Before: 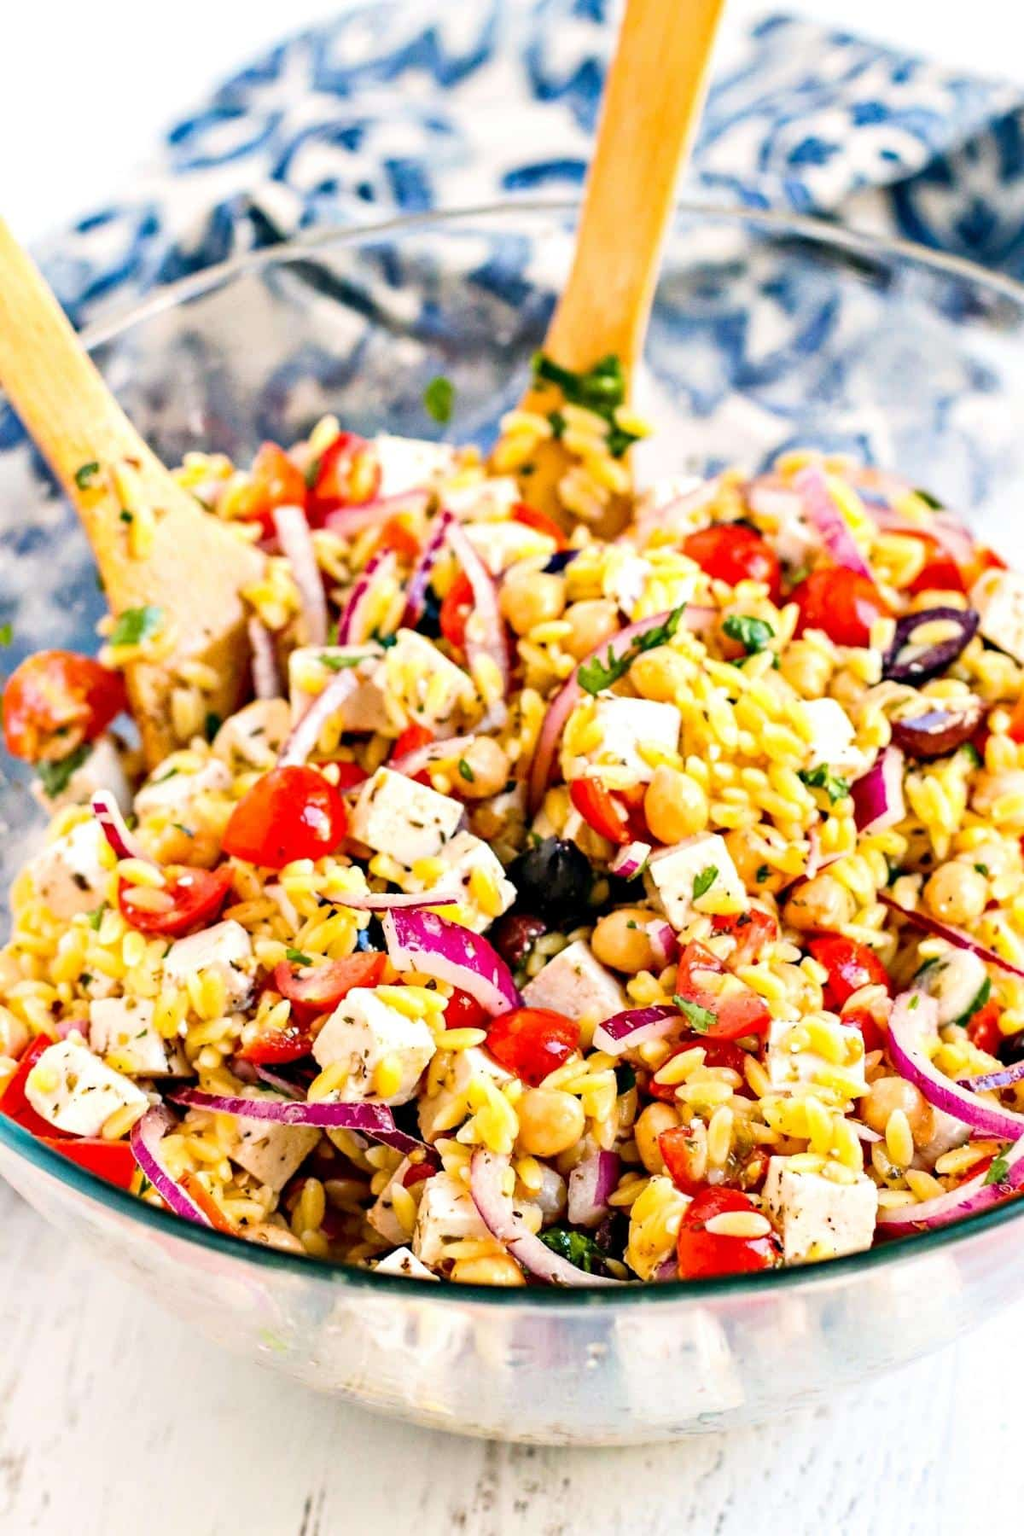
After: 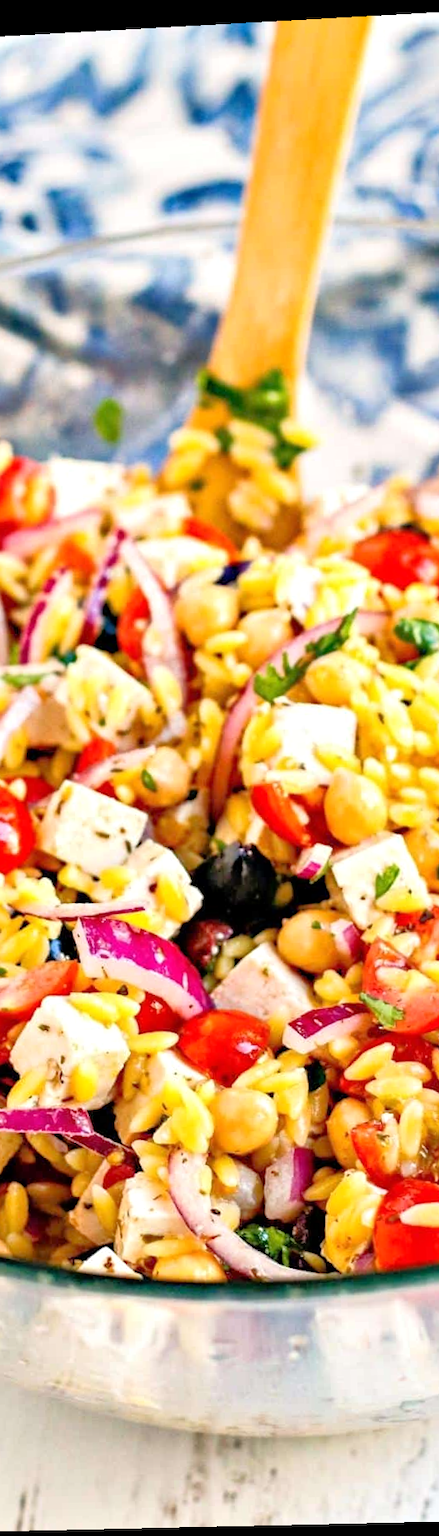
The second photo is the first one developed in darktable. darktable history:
tone equalizer: -7 EV 0.15 EV, -6 EV 0.6 EV, -5 EV 1.15 EV, -4 EV 1.33 EV, -3 EV 1.15 EV, -2 EV 0.6 EV, -1 EV 0.15 EV, mask exposure compensation -0.5 EV
rotate and perspective: rotation -2.22°, lens shift (horizontal) -0.022, automatic cropping off
crop: left 31.229%, right 27.105%
white balance: emerald 1
